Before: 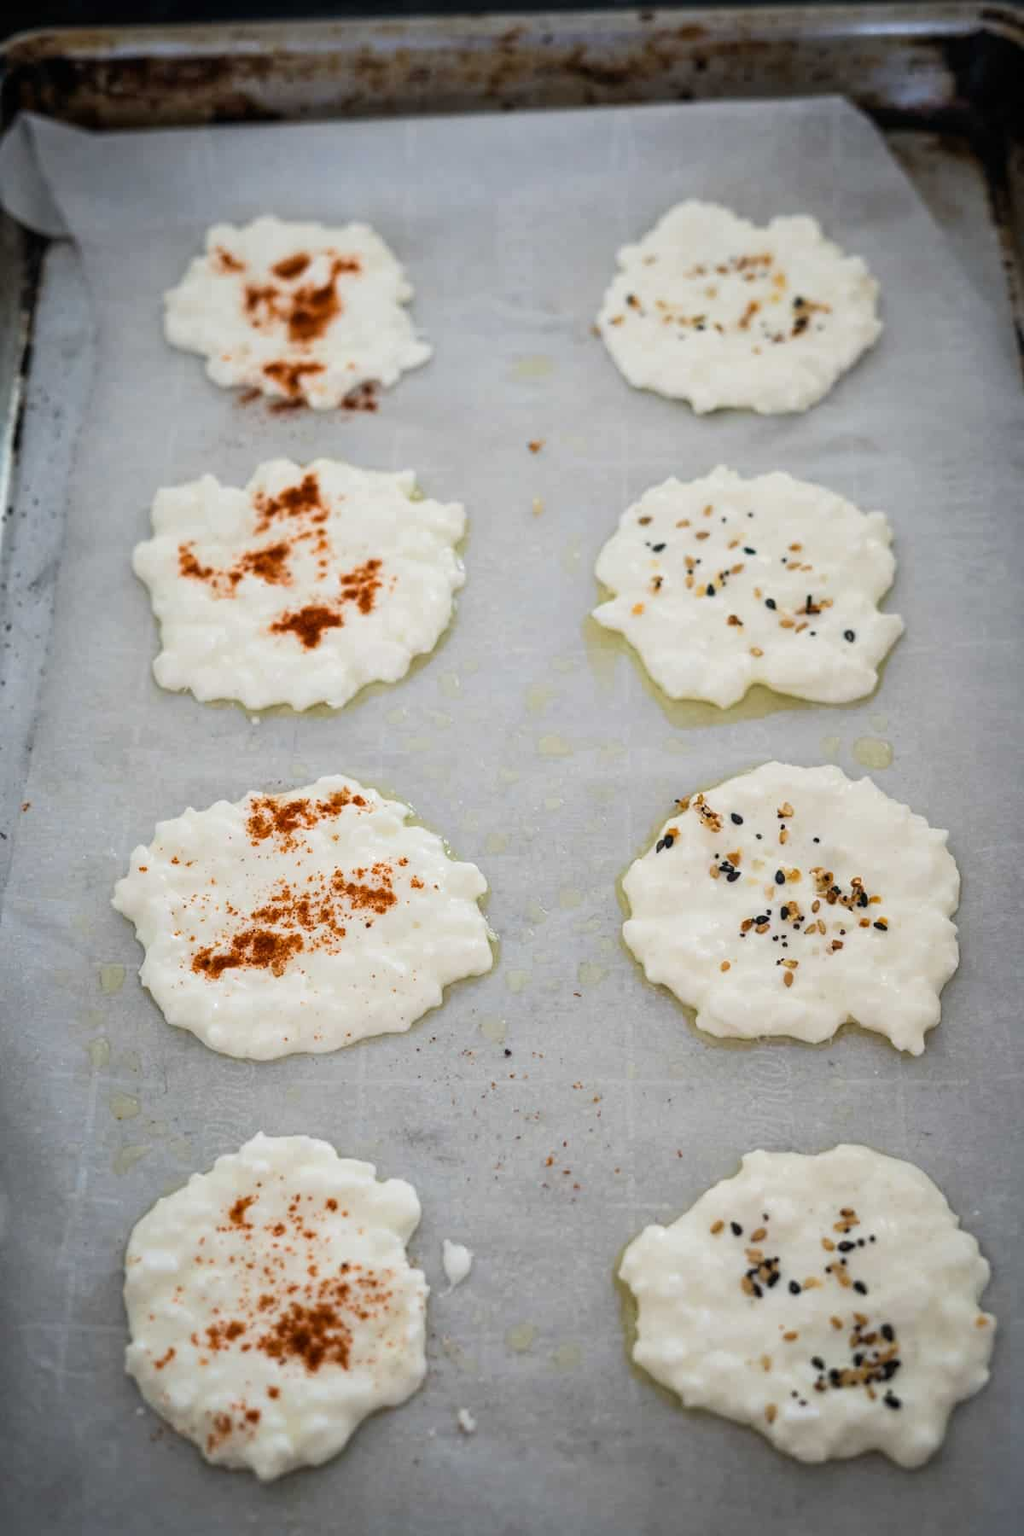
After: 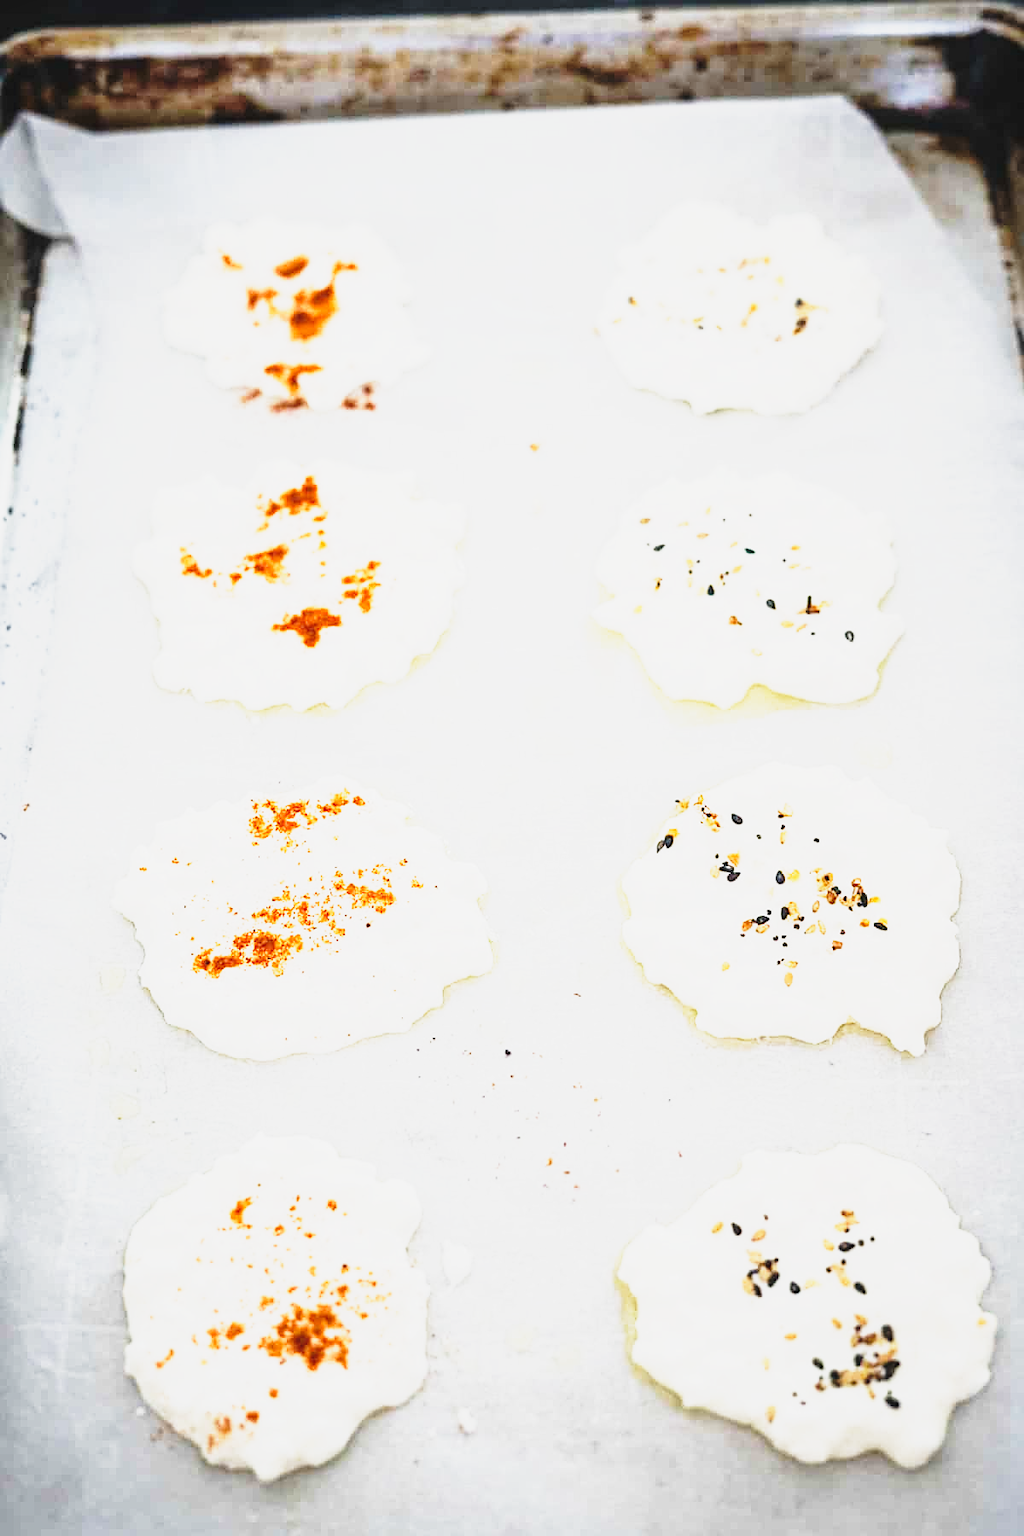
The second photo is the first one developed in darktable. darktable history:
base curve: curves: ch0 [(0, 0) (0.026, 0.03) (0.109, 0.232) (0.351, 0.748) (0.669, 0.968) (1, 1)], preserve colors none
exposure: black level correction 0, exposure 1.276 EV, compensate exposure bias true, compensate highlight preservation false
sharpen: on, module defaults
contrast brightness saturation: contrast -0.098, saturation -0.093
contrast equalizer: octaves 7, y [[0.5, 0.5, 0.478, 0.5, 0.5, 0.5], [0.5 ×6], [0.5 ×6], [0 ×6], [0 ×6]]
